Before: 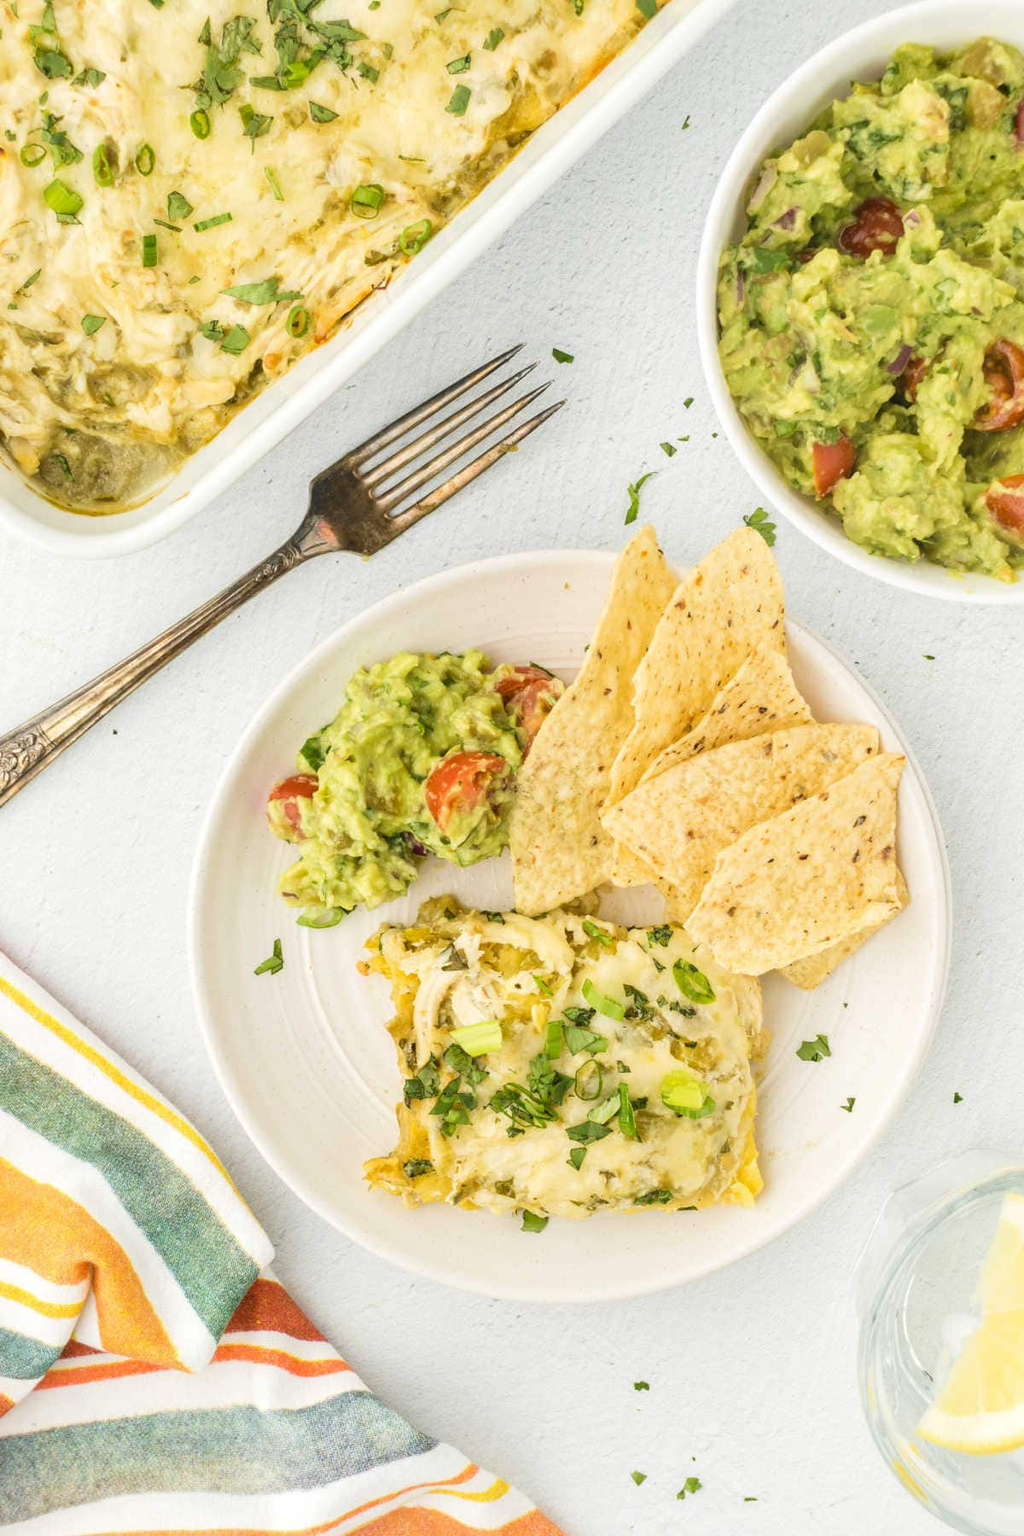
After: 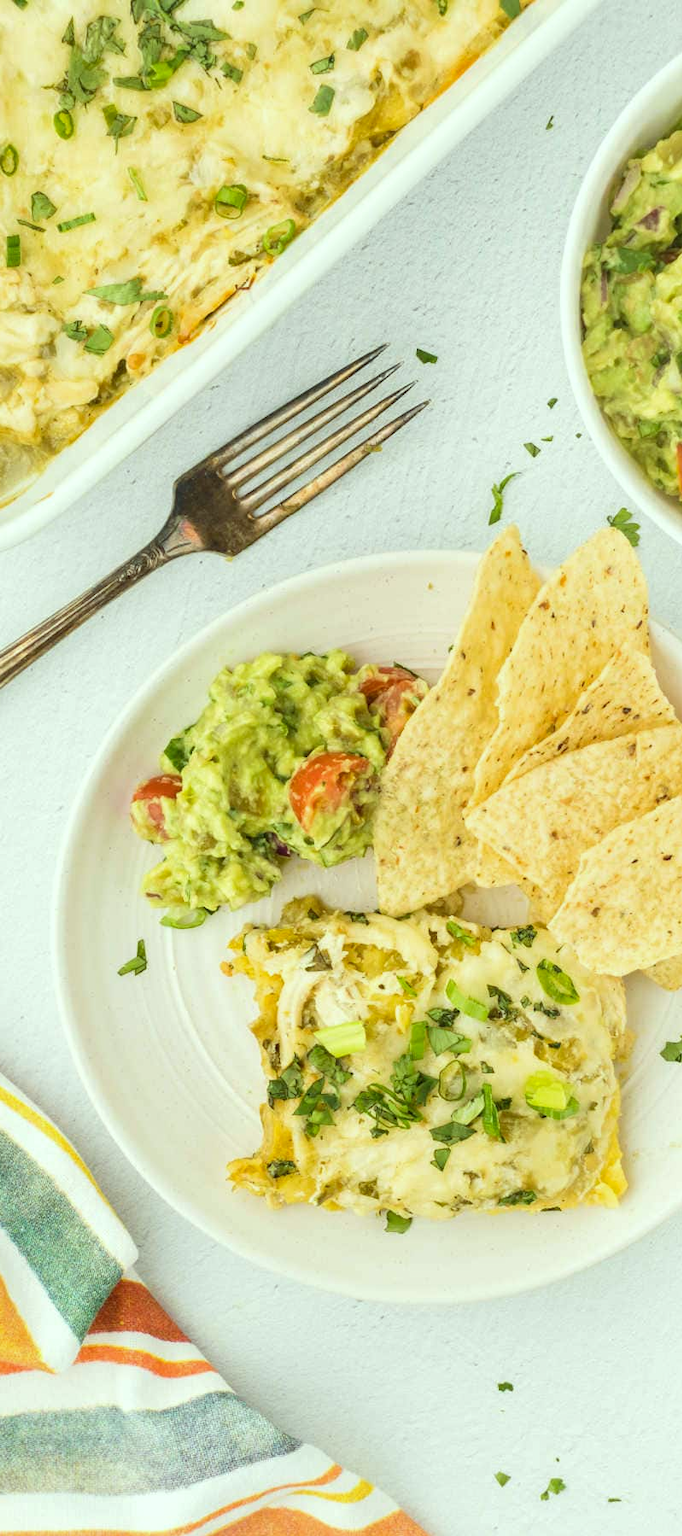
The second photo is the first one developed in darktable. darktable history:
color correction: highlights a* -8, highlights b* 3.1
crop and rotate: left 13.409%, right 19.924%
